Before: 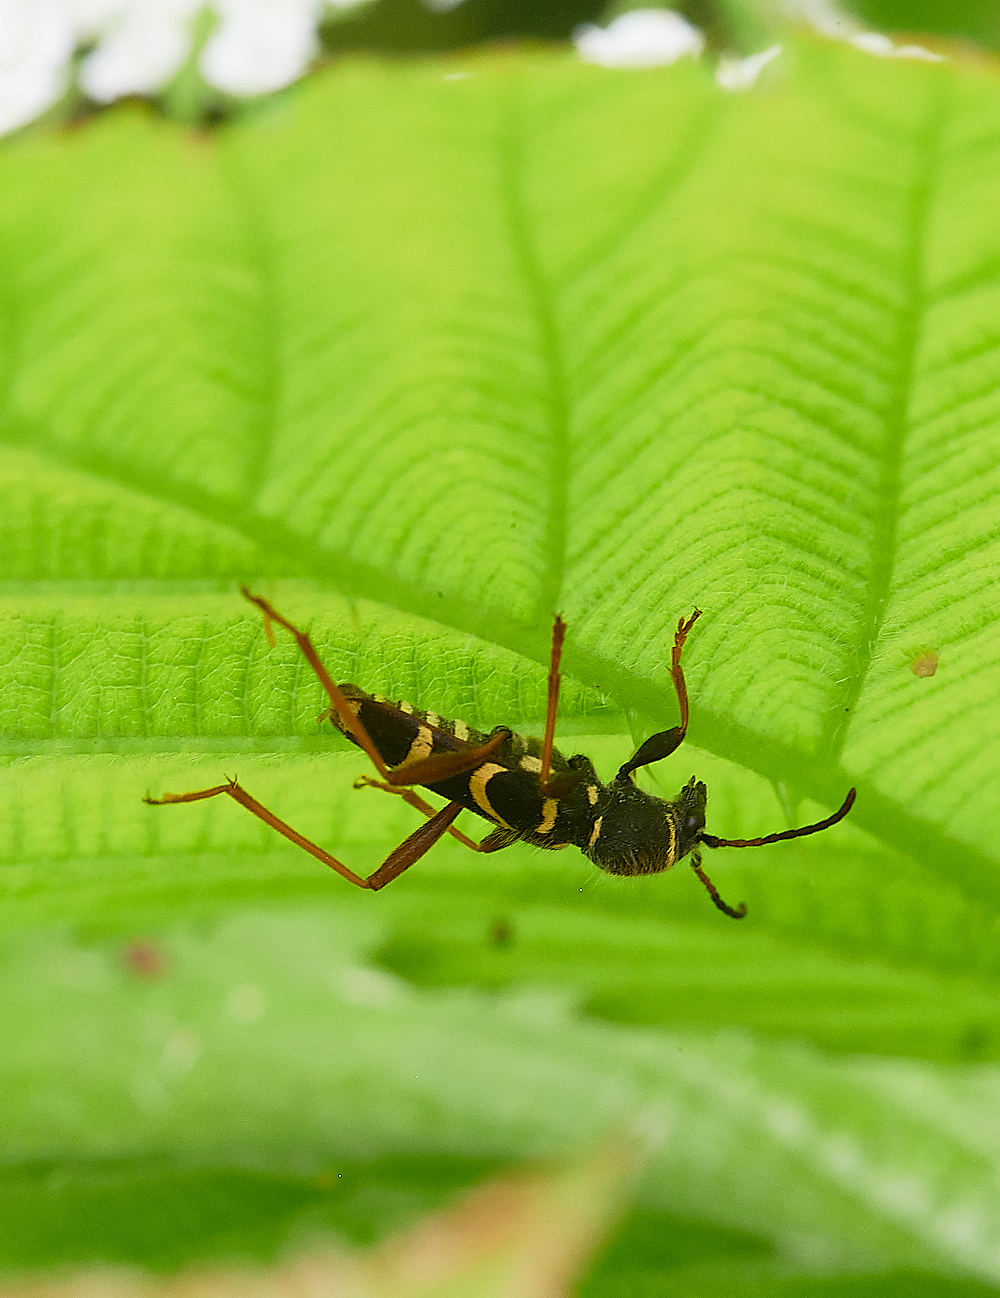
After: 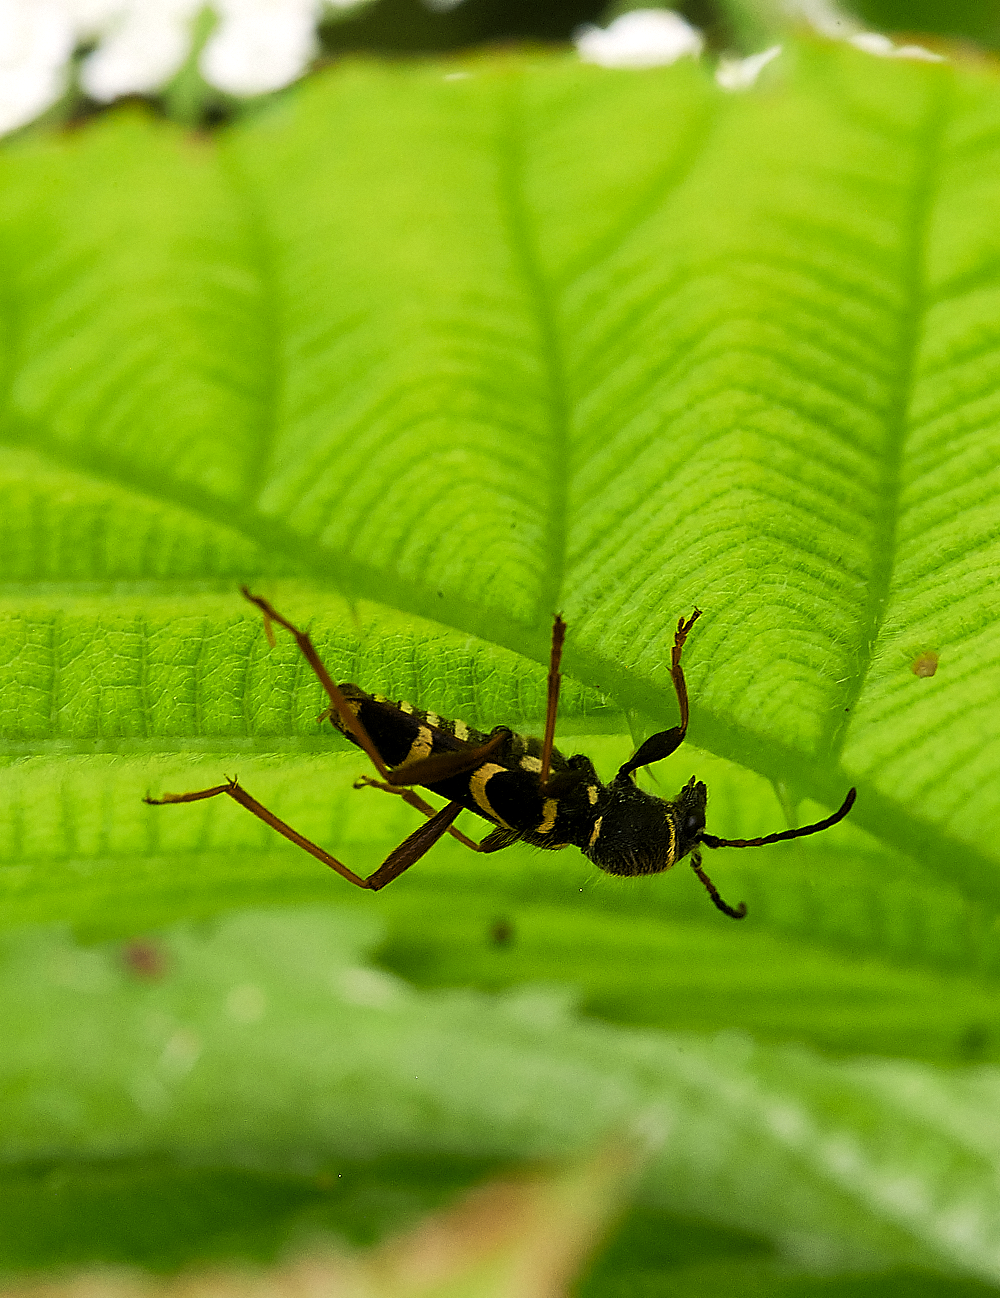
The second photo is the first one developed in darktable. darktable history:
color correction: highlights a* 0.816, highlights b* 2.78, saturation 1.1
levels: levels [0.101, 0.578, 0.953]
